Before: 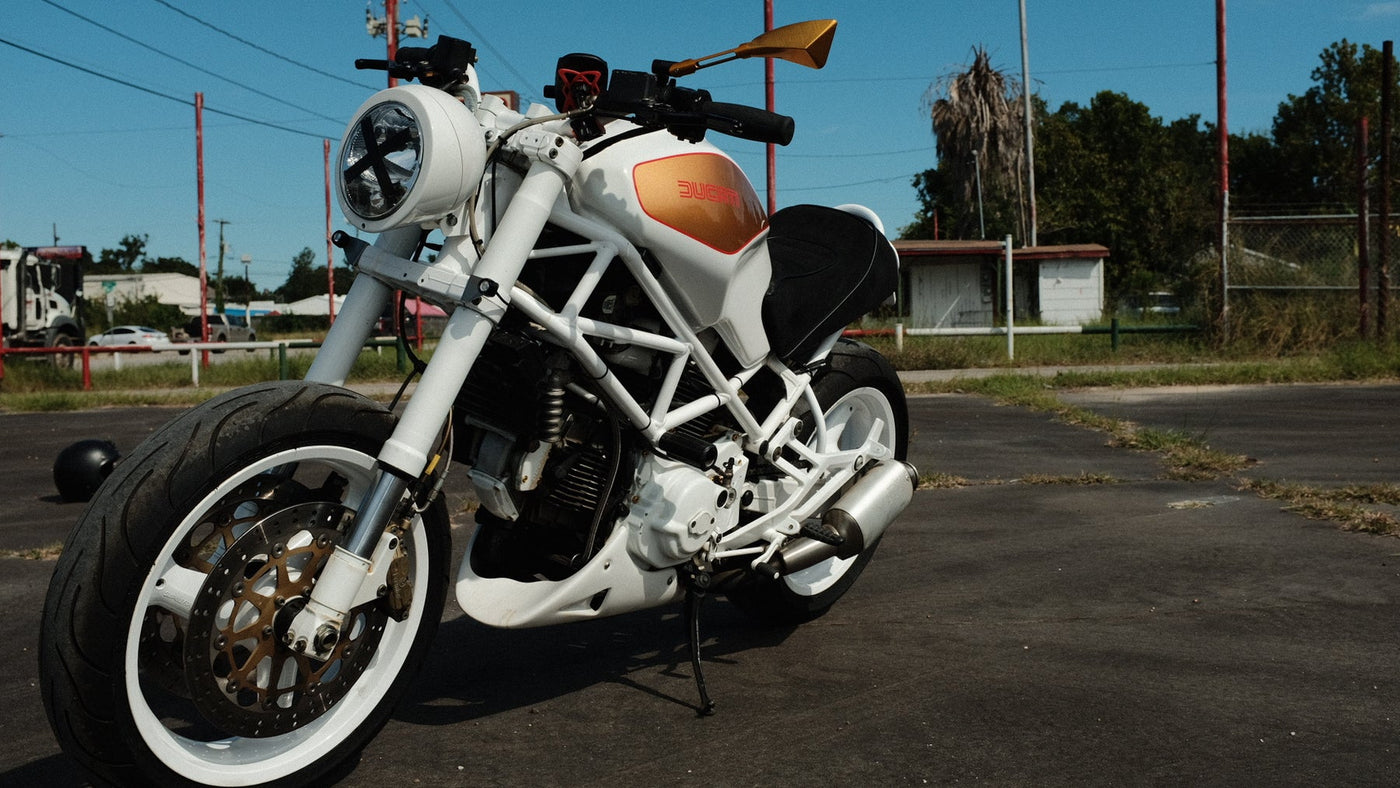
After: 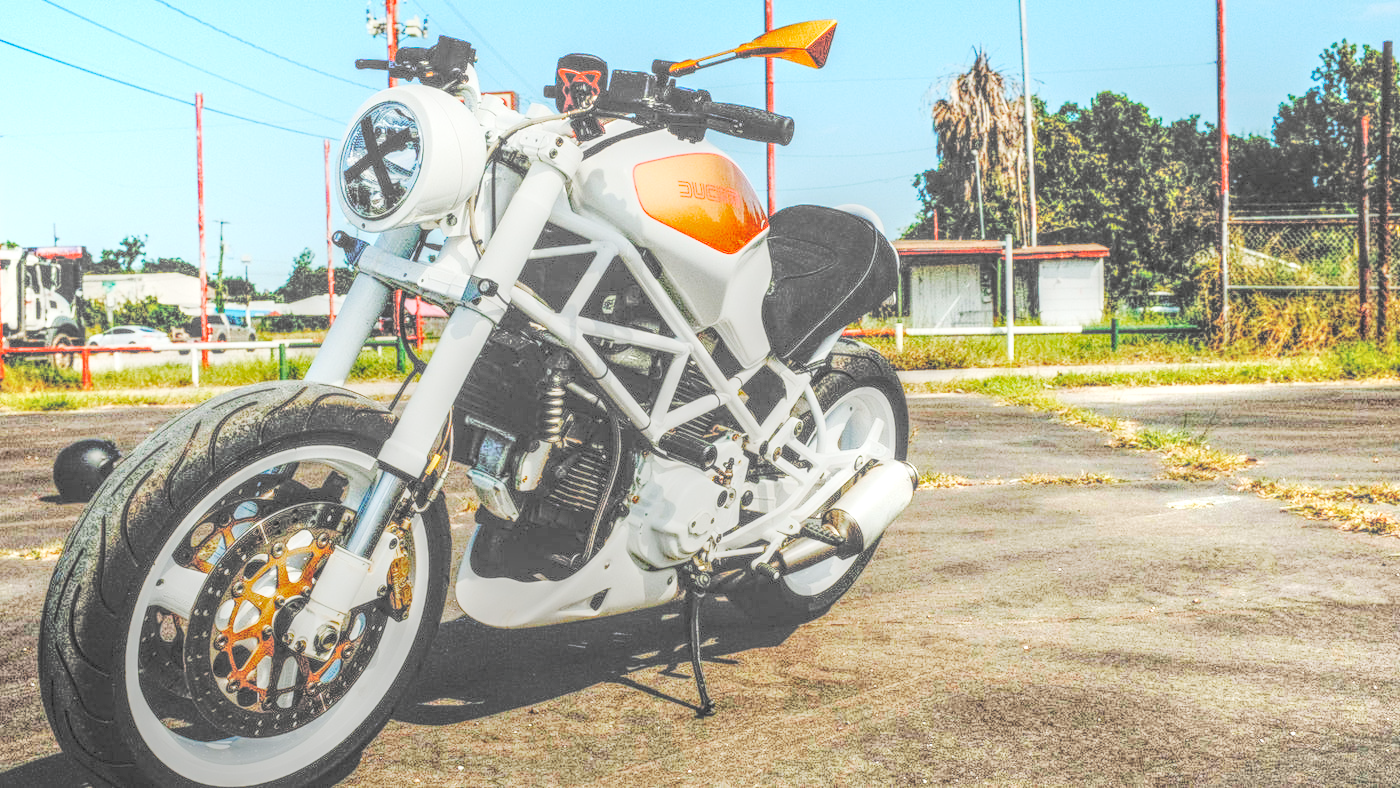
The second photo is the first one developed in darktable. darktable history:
contrast brightness saturation: brightness 1
local contrast: highlights 0%, shadows 0%, detail 200%, midtone range 0.25
exposure: black level correction 0, exposure 1.45 EV, compensate exposure bias true, compensate highlight preservation false
base curve: curves: ch0 [(0, 0) (0.036, 0.01) (0.123, 0.254) (0.258, 0.504) (0.507, 0.748) (1, 1)], preserve colors none
